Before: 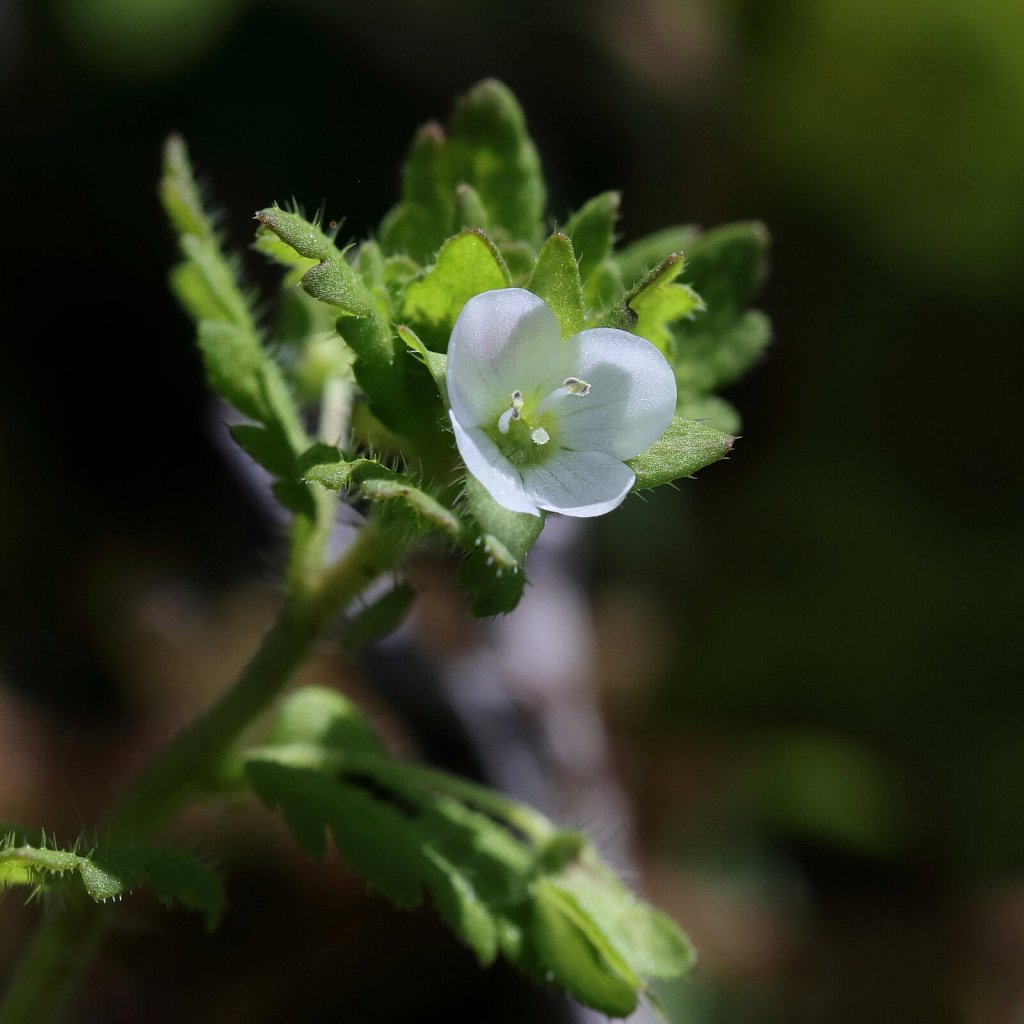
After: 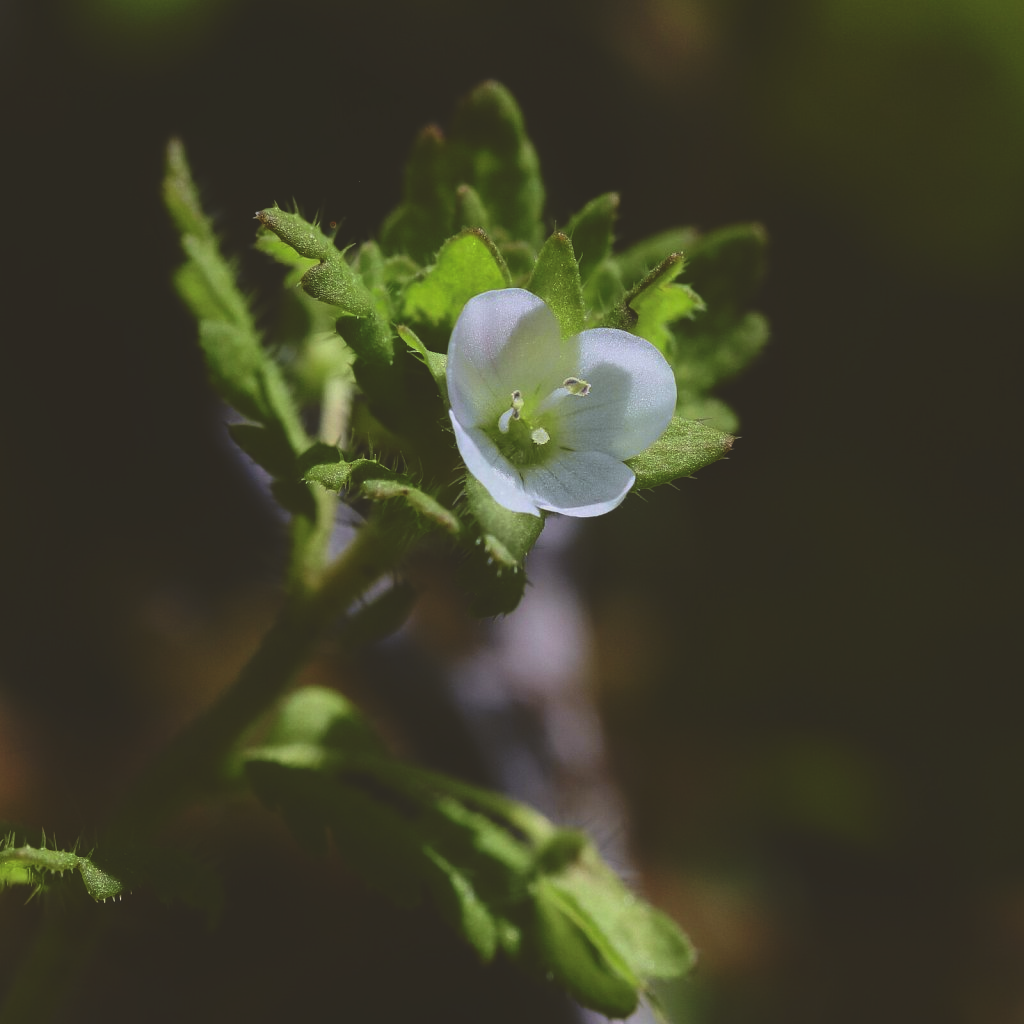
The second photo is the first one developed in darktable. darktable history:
tone curve: curves: ch0 [(0, 0) (0.091, 0.066) (0.184, 0.16) (0.491, 0.519) (0.748, 0.765) (1, 0.919)]; ch1 [(0, 0) (0.179, 0.173) (0.322, 0.32) (0.424, 0.424) (0.502, 0.504) (0.56, 0.575) (0.631, 0.675) (0.777, 0.806) (1, 1)]; ch2 [(0, 0) (0.434, 0.447) (0.485, 0.495) (0.524, 0.563) (0.676, 0.691) (1, 1)], color space Lab, independent channels, preserve colors none
local contrast: mode bilateral grid, contrast 100, coarseness 100, detail 91%, midtone range 0.2
rgb curve: curves: ch0 [(0, 0.186) (0.314, 0.284) (0.775, 0.708) (1, 1)], compensate middle gray true, preserve colors none
